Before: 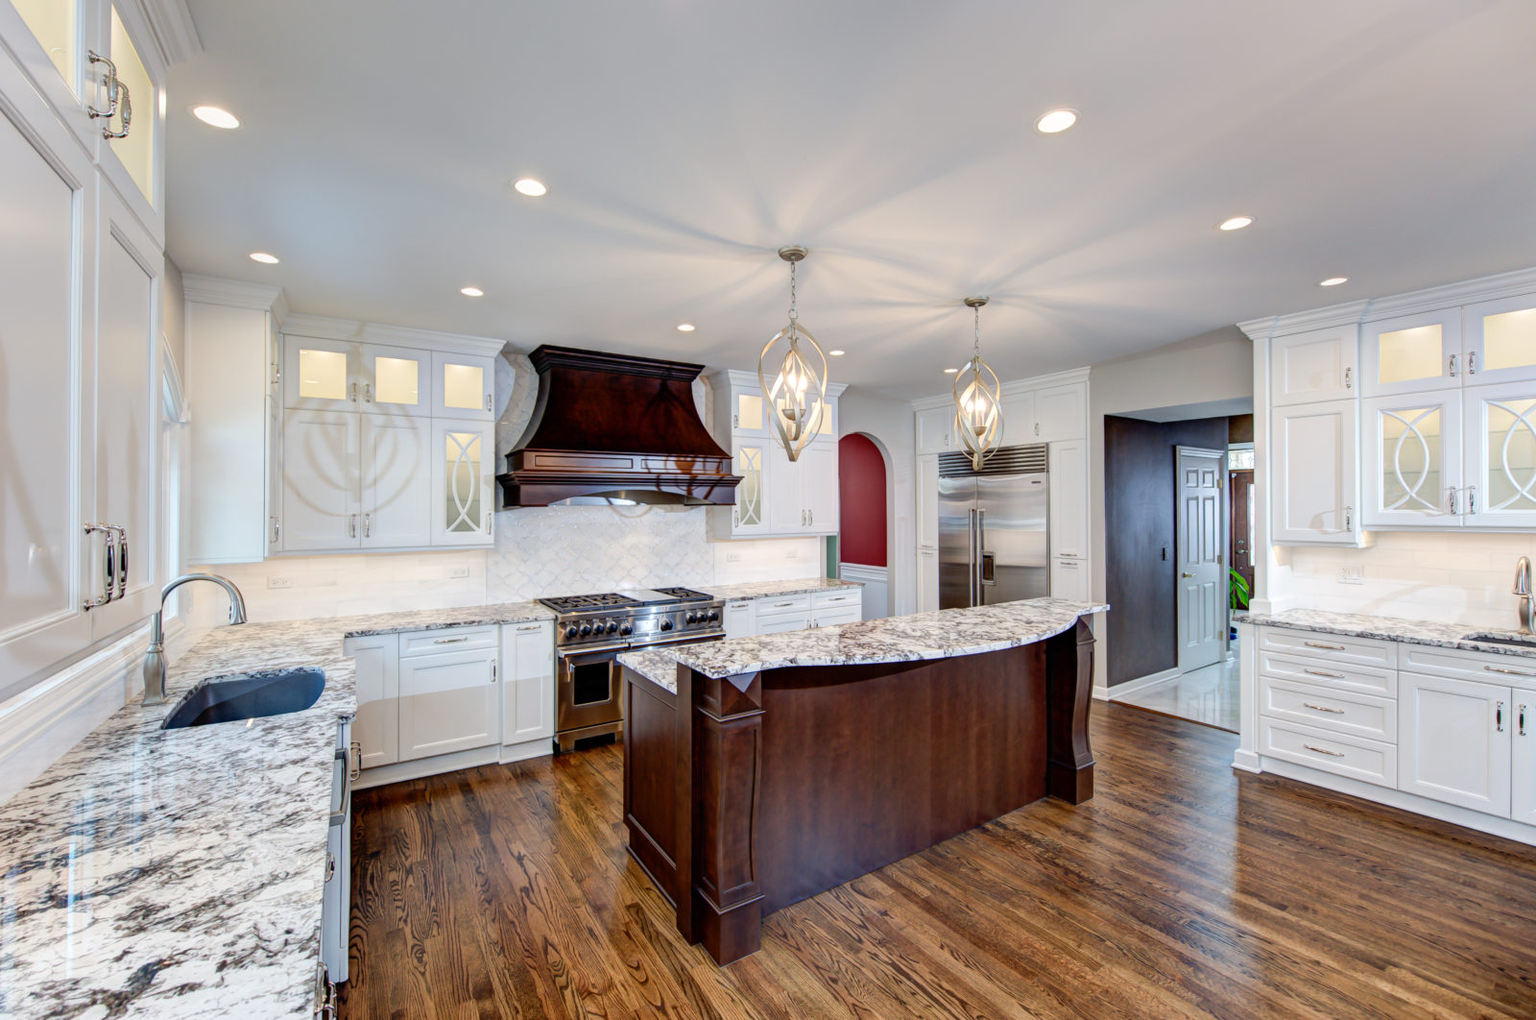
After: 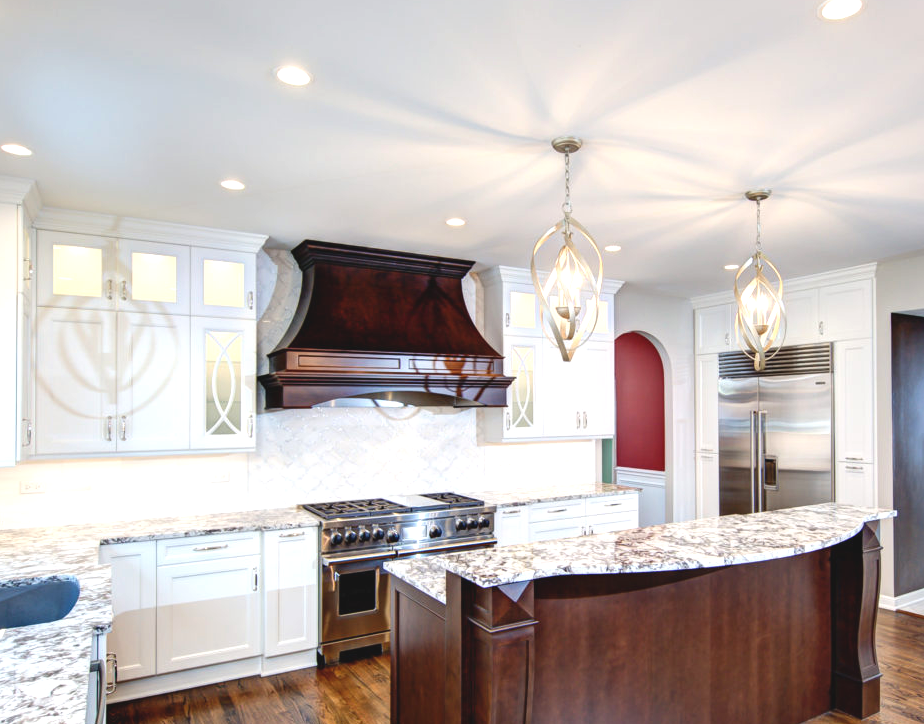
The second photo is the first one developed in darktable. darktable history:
crop: left 16.202%, top 11.208%, right 26.045%, bottom 20.557%
exposure: black level correction -0.005, exposure 0.622 EV, compensate highlight preservation false
